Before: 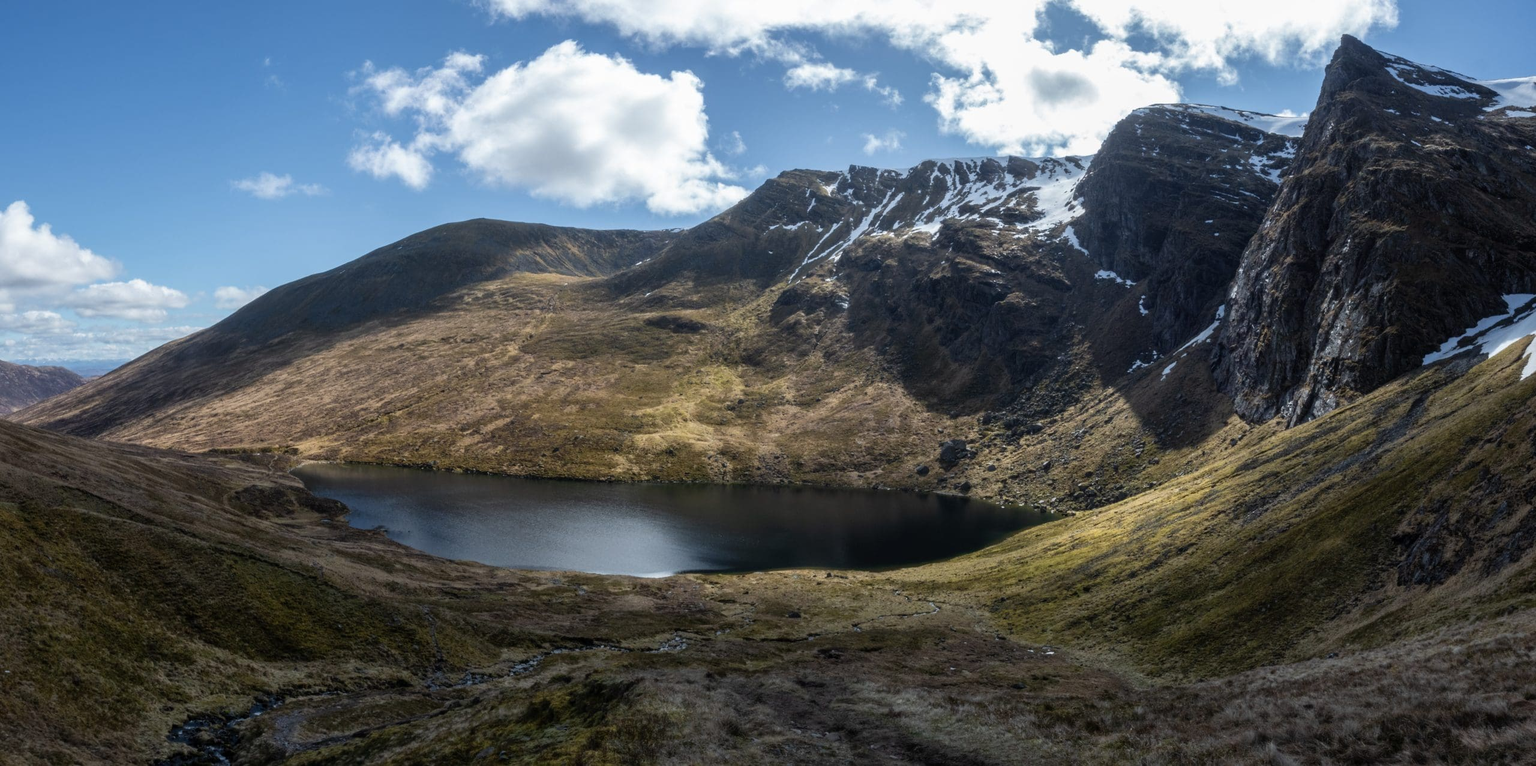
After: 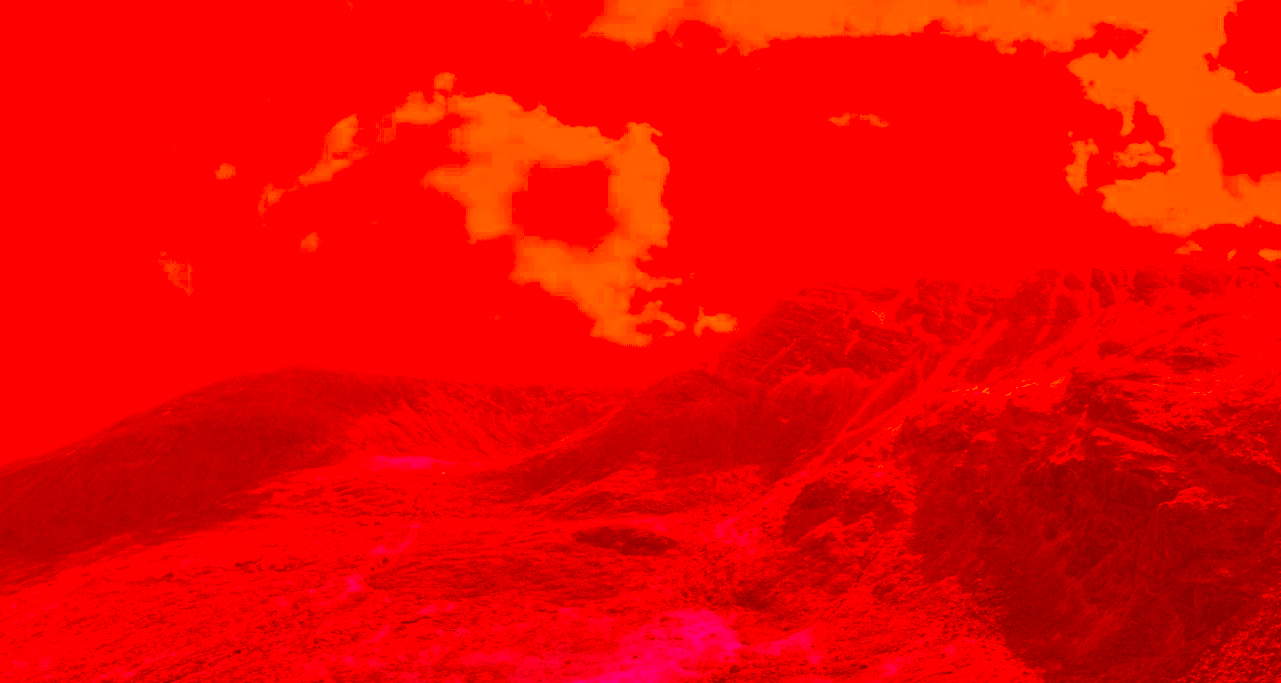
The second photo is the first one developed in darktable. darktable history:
contrast brightness saturation: saturation -0.05
crop: left 19.556%, right 30.401%, bottom 46.458%
color correction: highlights a* -39.68, highlights b* -40, shadows a* -40, shadows b* -40, saturation -3
